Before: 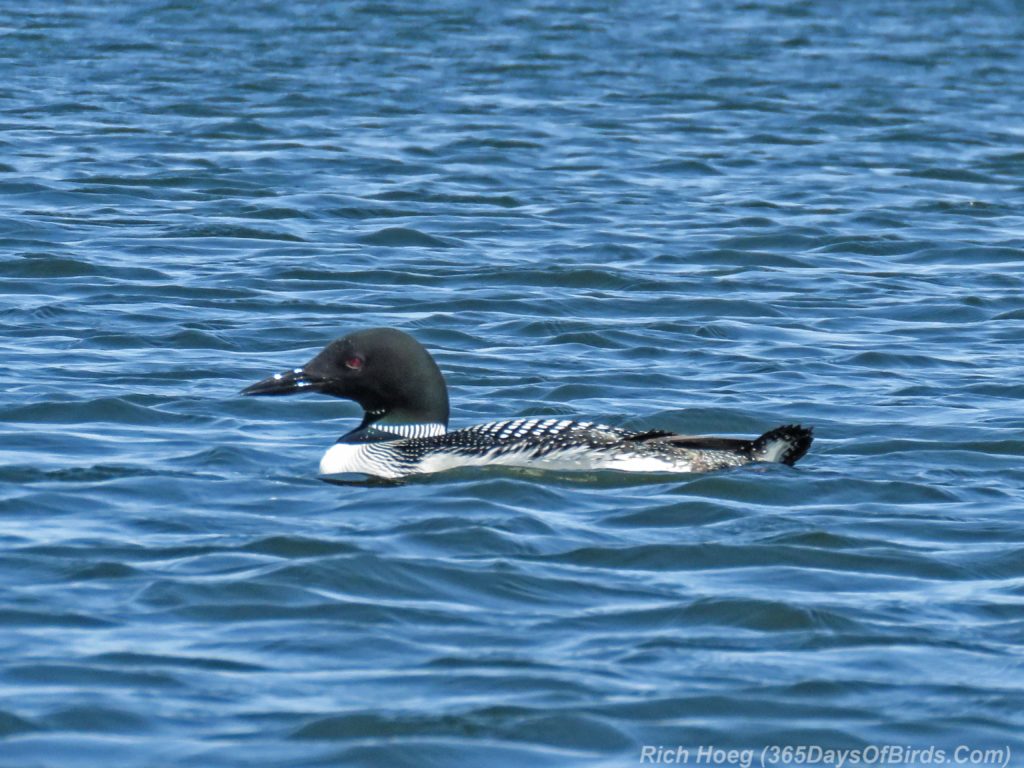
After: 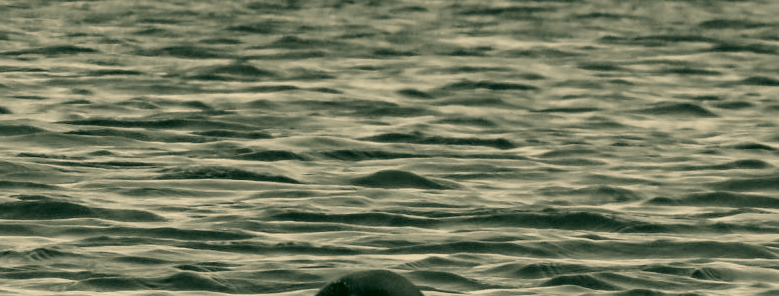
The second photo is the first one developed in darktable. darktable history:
tone equalizer: -8 EV -0.452 EV, -7 EV -0.412 EV, -6 EV -0.33 EV, -5 EV -0.231 EV, -3 EV 0.201 EV, -2 EV 0.313 EV, -1 EV 0.414 EV, +0 EV 0.401 EV, edges refinement/feathering 500, mask exposure compensation -1.57 EV, preserve details no
crop: left 0.551%, top 7.643%, right 23.339%, bottom 53.79%
filmic rgb: black relative exposure -5.01 EV, white relative exposure 3.52 EV, hardness 3.17, contrast 1.196, highlights saturation mix -48.63%, preserve chrominance no, color science v4 (2020), iterations of high-quality reconstruction 0, type of noise poissonian
exposure: exposure -0.209 EV, compensate highlight preservation false
levels: black 0.044%
color correction: highlights a* 5, highlights b* 24.3, shadows a* -15.79, shadows b* 3.89
